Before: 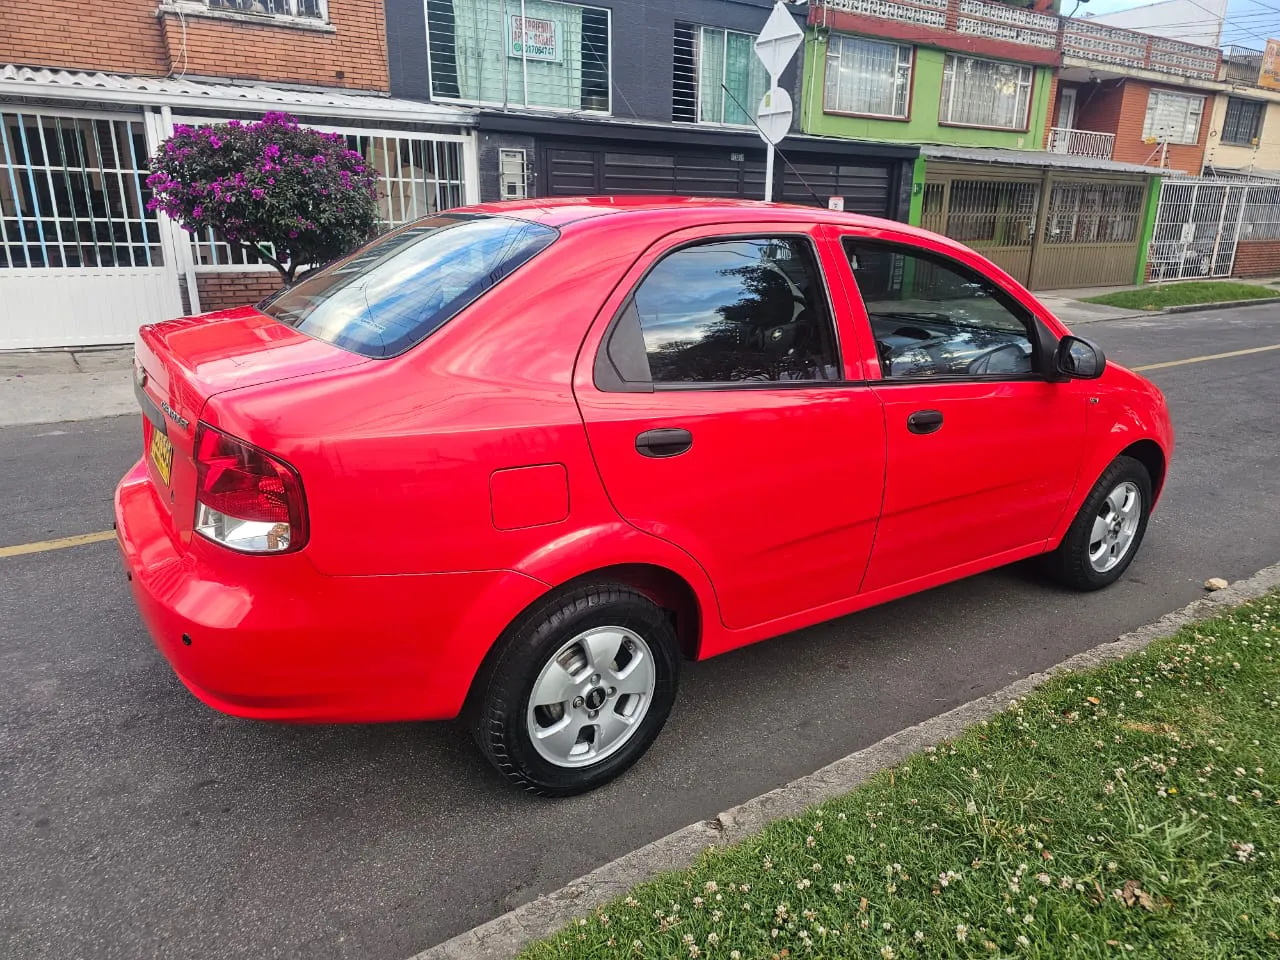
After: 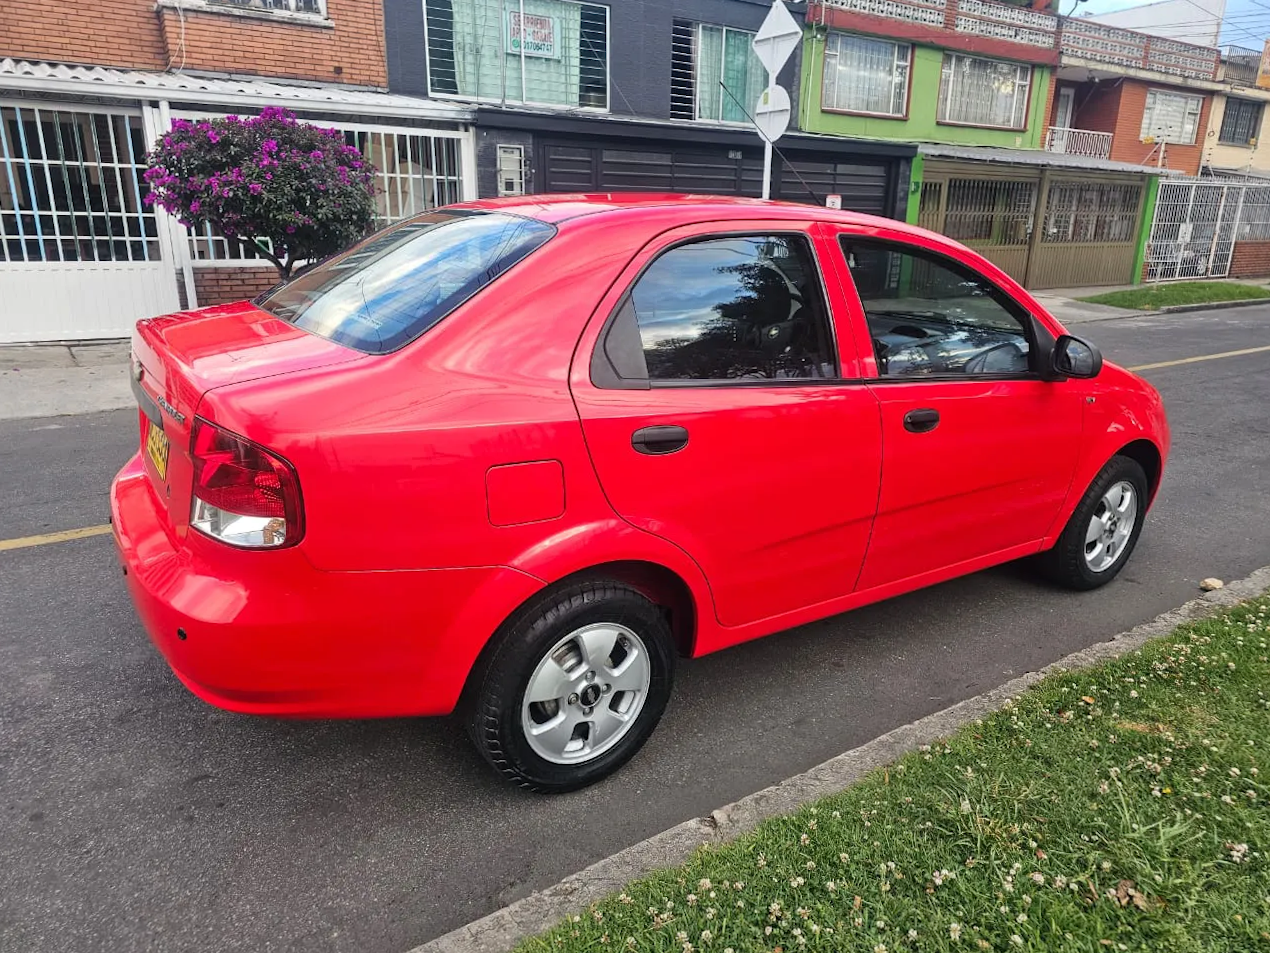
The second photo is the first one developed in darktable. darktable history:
crop and rotate: angle -0.307°
